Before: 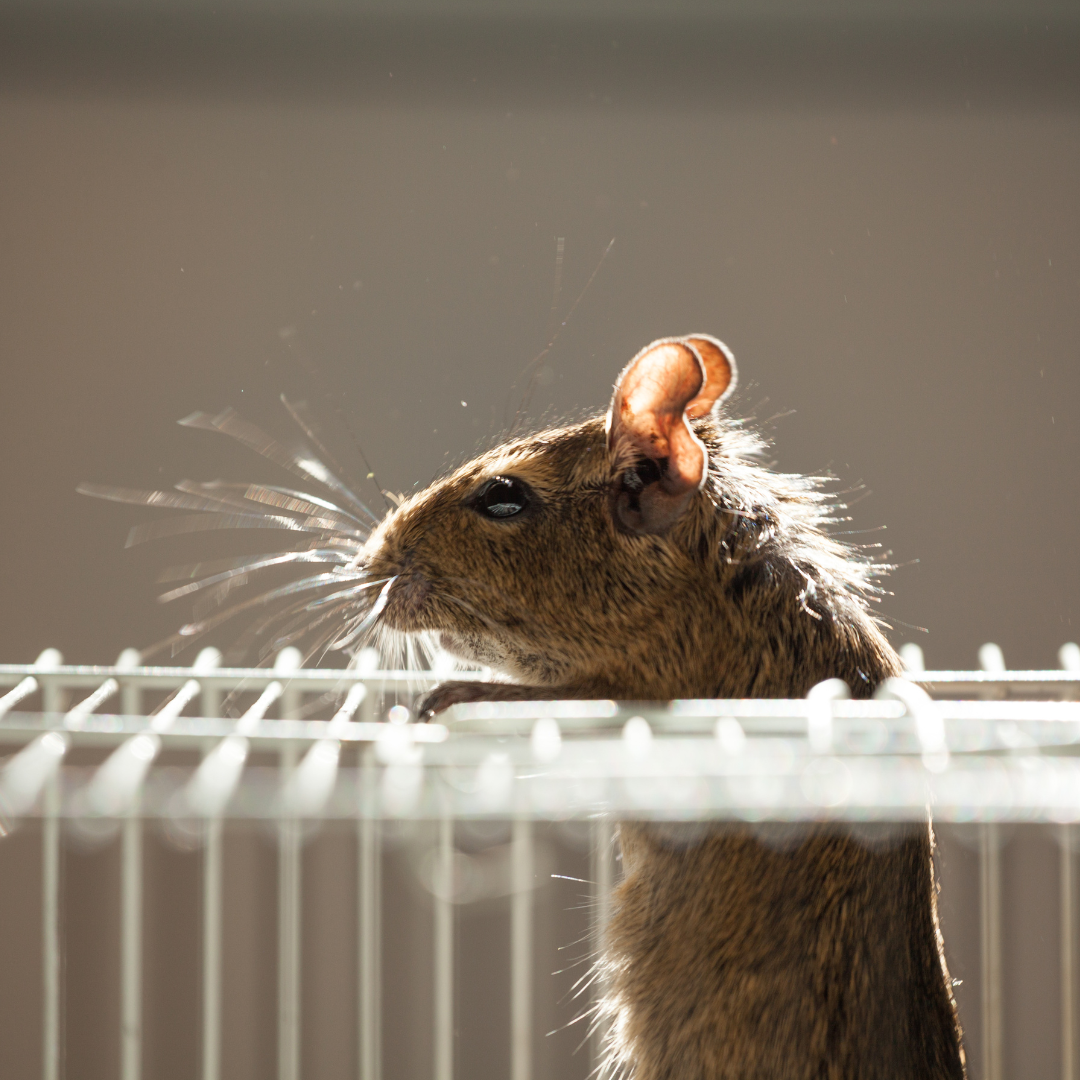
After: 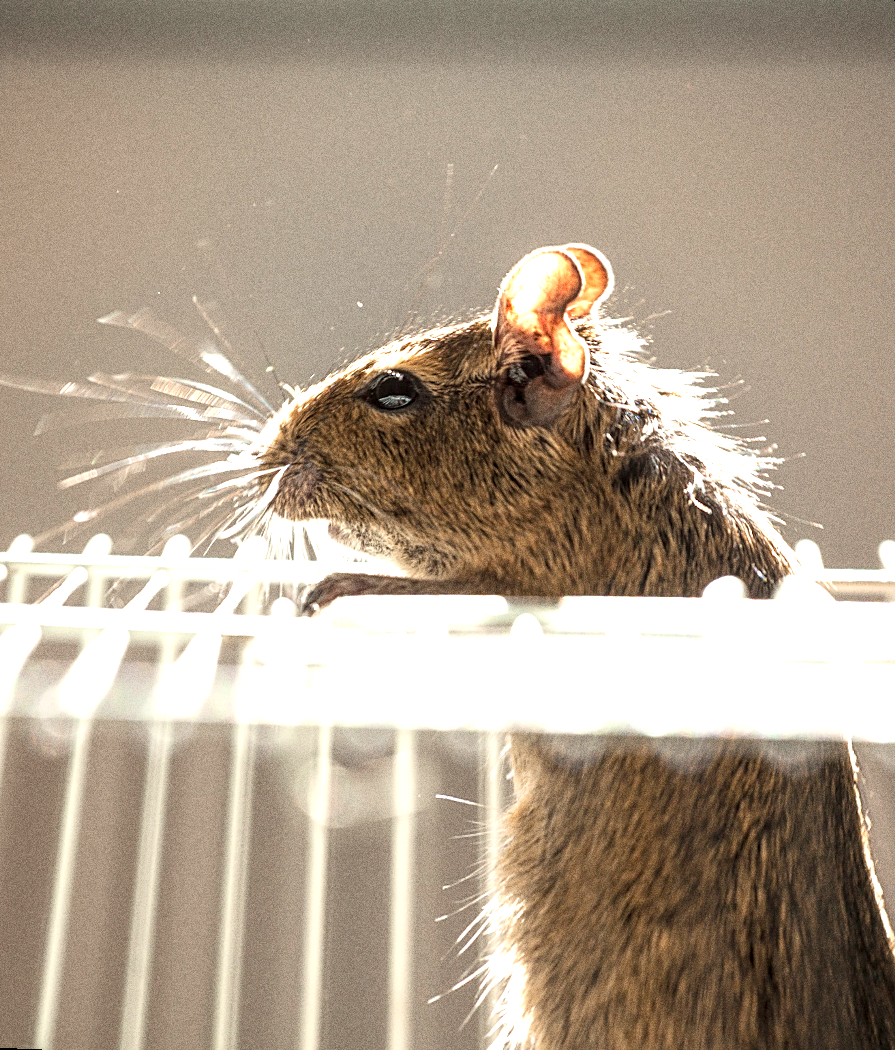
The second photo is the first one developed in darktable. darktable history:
local contrast: detail 144%
sharpen: on, module defaults
exposure: black level correction 0, exposure 1 EV, compensate exposure bias true, compensate highlight preservation false
grain: coarseness 0.09 ISO, strength 40%
contrast equalizer: octaves 7, y [[0.6 ×6], [0.55 ×6], [0 ×6], [0 ×6], [0 ×6]], mix -0.2
rotate and perspective: rotation 0.72°, lens shift (vertical) -0.352, lens shift (horizontal) -0.051, crop left 0.152, crop right 0.859, crop top 0.019, crop bottom 0.964
